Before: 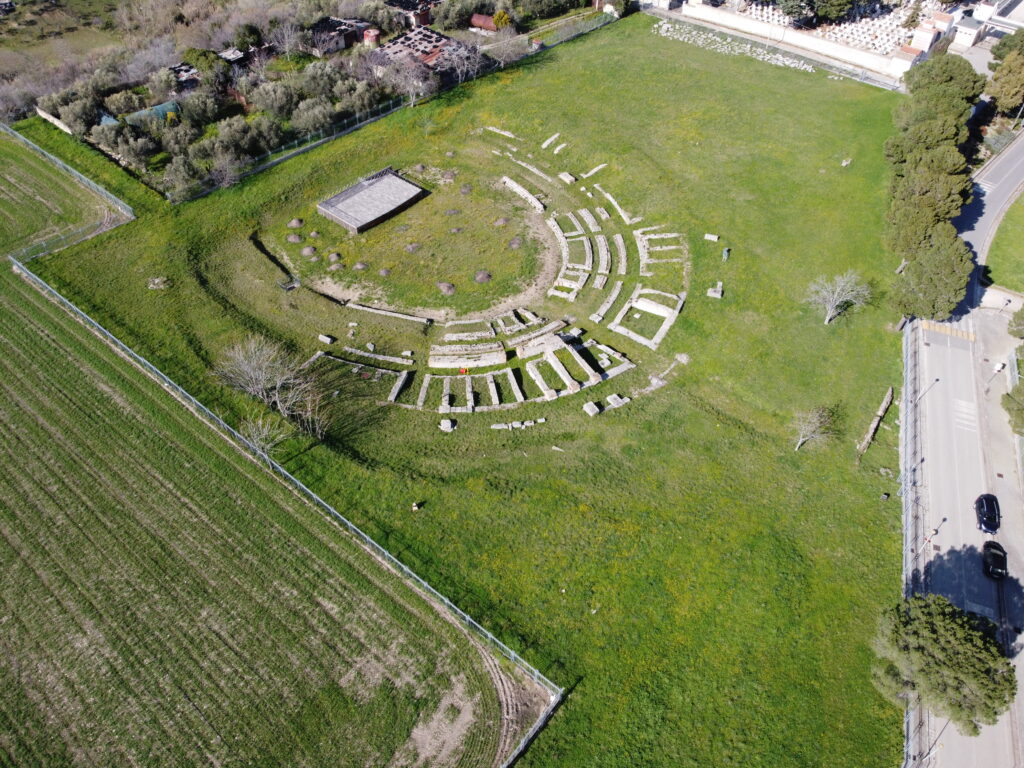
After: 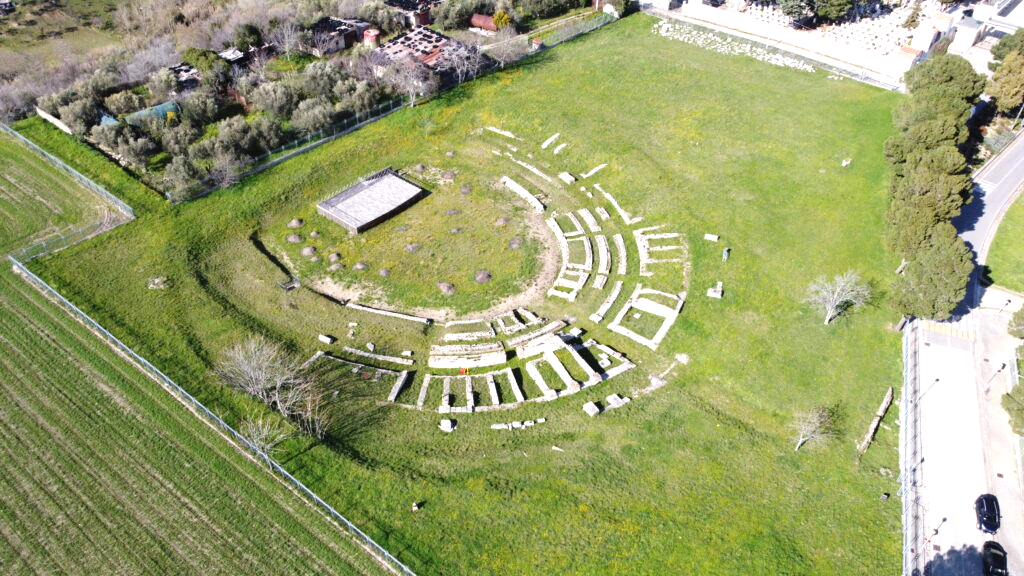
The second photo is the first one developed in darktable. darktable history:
crop: bottom 24.968%
exposure: exposure 0.642 EV, compensate exposure bias true, compensate highlight preservation false
